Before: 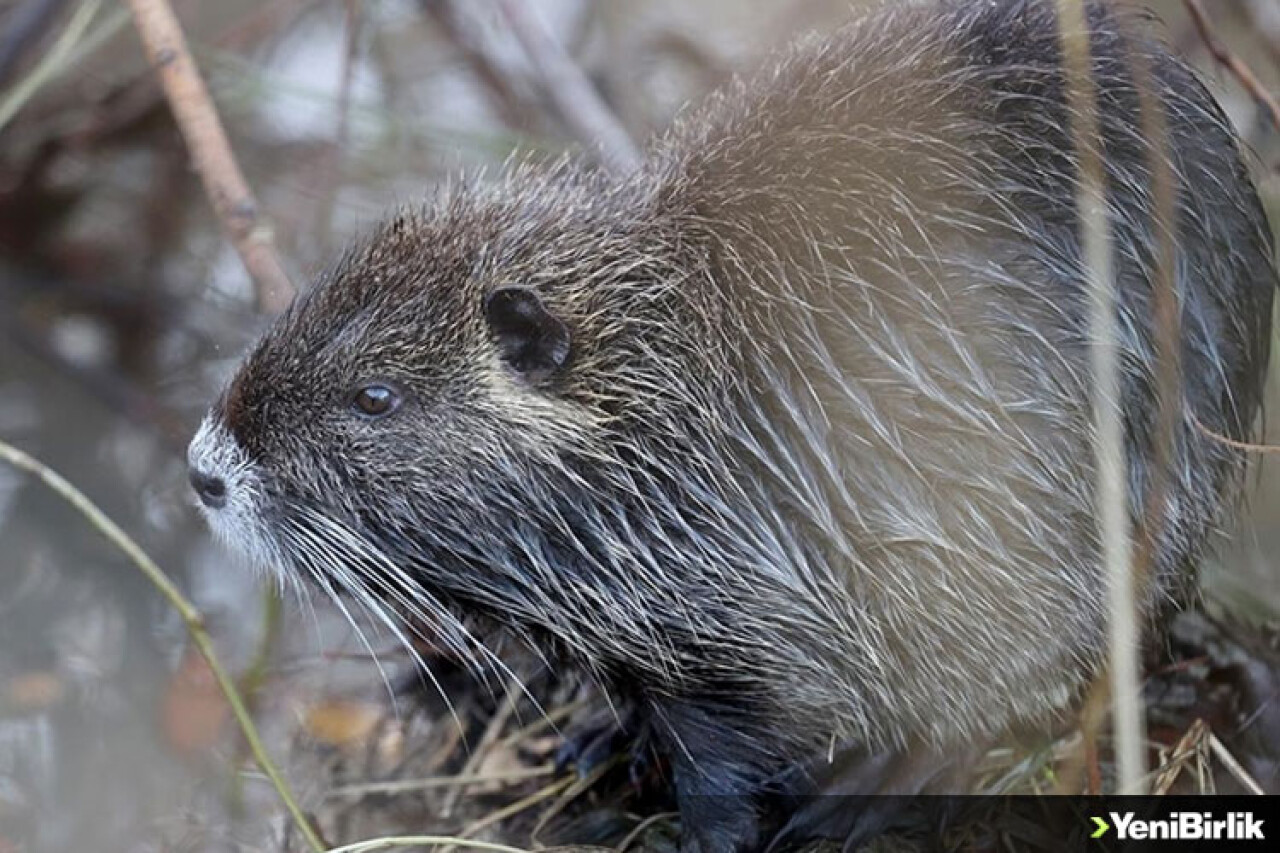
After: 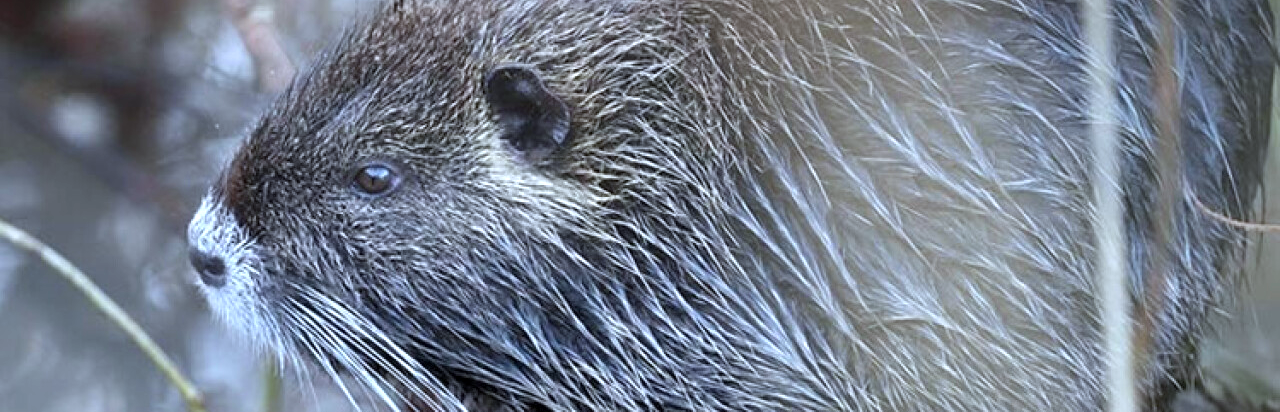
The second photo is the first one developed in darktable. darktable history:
white balance: red 0.924, blue 1.095
exposure: black level correction 0.001, exposure 0.5 EV, compensate exposure bias true, compensate highlight preservation false
crop and rotate: top 26.056%, bottom 25.543%
